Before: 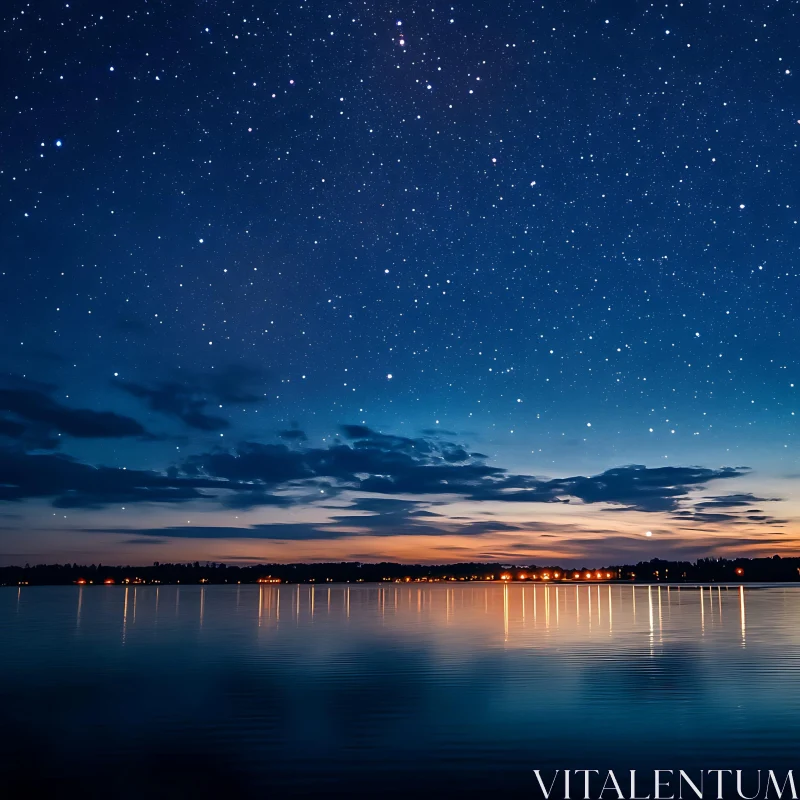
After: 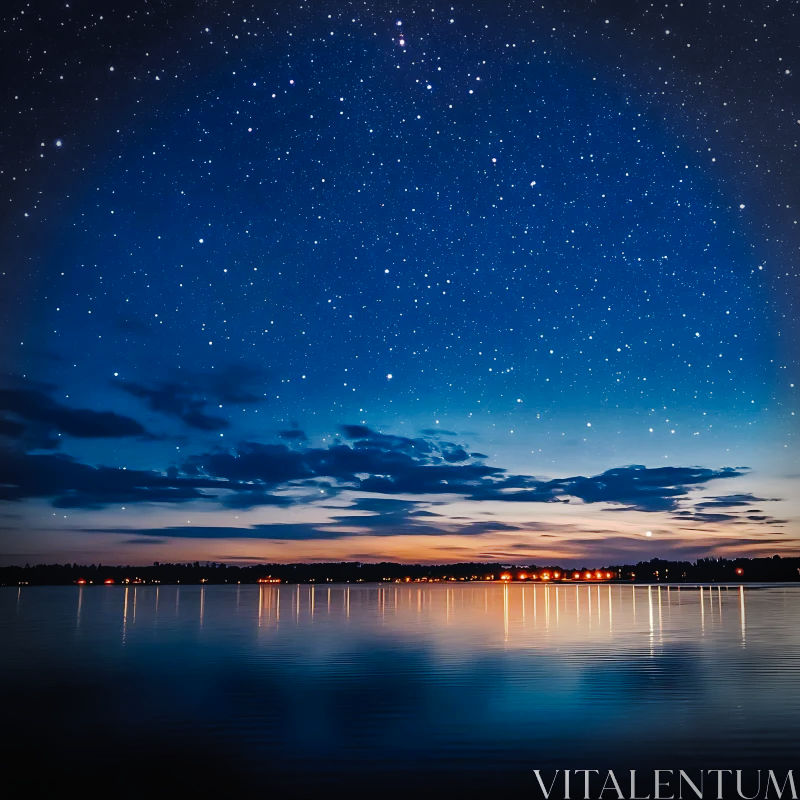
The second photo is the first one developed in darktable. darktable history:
tone curve: curves: ch0 [(0, 0.023) (0.037, 0.04) (0.131, 0.128) (0.304, 0.331) (0.504, 0.584) (0.616, 0.687) (0.704, 0.764) (0.808, 0.823) (1, 1)]; ch1 [(0, 0) (0.301, 0.3) (0.477, 0.472) (0.493, 0.497) (0.508, 0.501) (0.544, 0.541) (0.563, 0.565) (0.626, 0.66) (0.721, 0.776) (1, 1)]; ch2 [(0, 0) (0.249, 0.216) (0.349, 0.343) (0.424, 0.442) (0.476, 0.483) (0.502, 0.5) (0.517, 0.519) (0.532, 0.553) (0.569, 0.587) (0.634, 0.628) (0.706, 0.729) (0.828, 0.742) (1, 0.9)], preserve colors none
vignetting: fall-off start 87.91%, fall-off radius 23.64%
